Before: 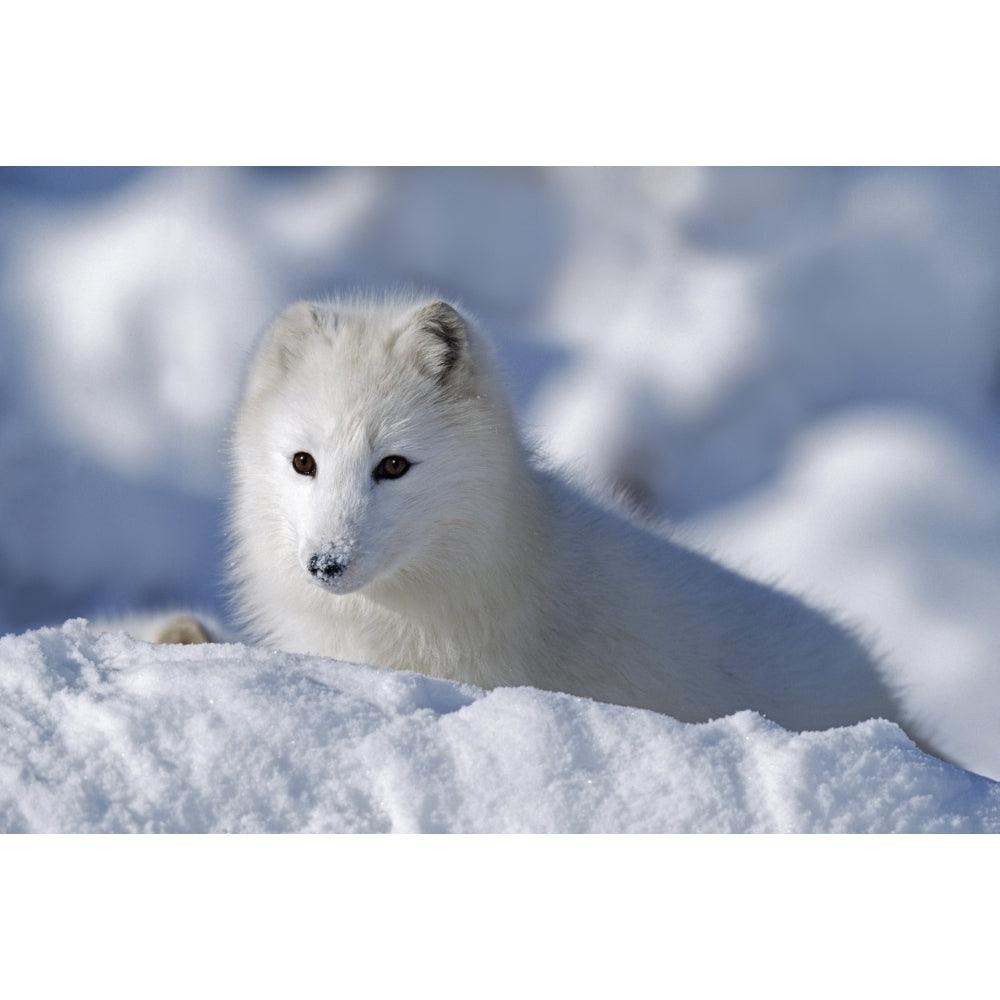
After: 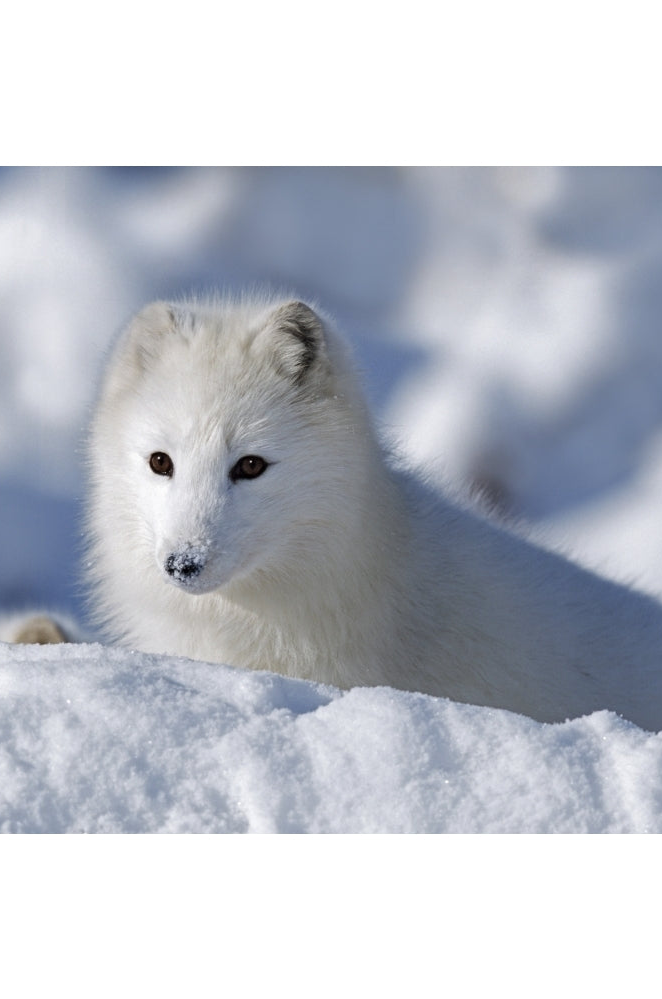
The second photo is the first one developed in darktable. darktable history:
crop and rotate: left 14.319%, right 19.39%
